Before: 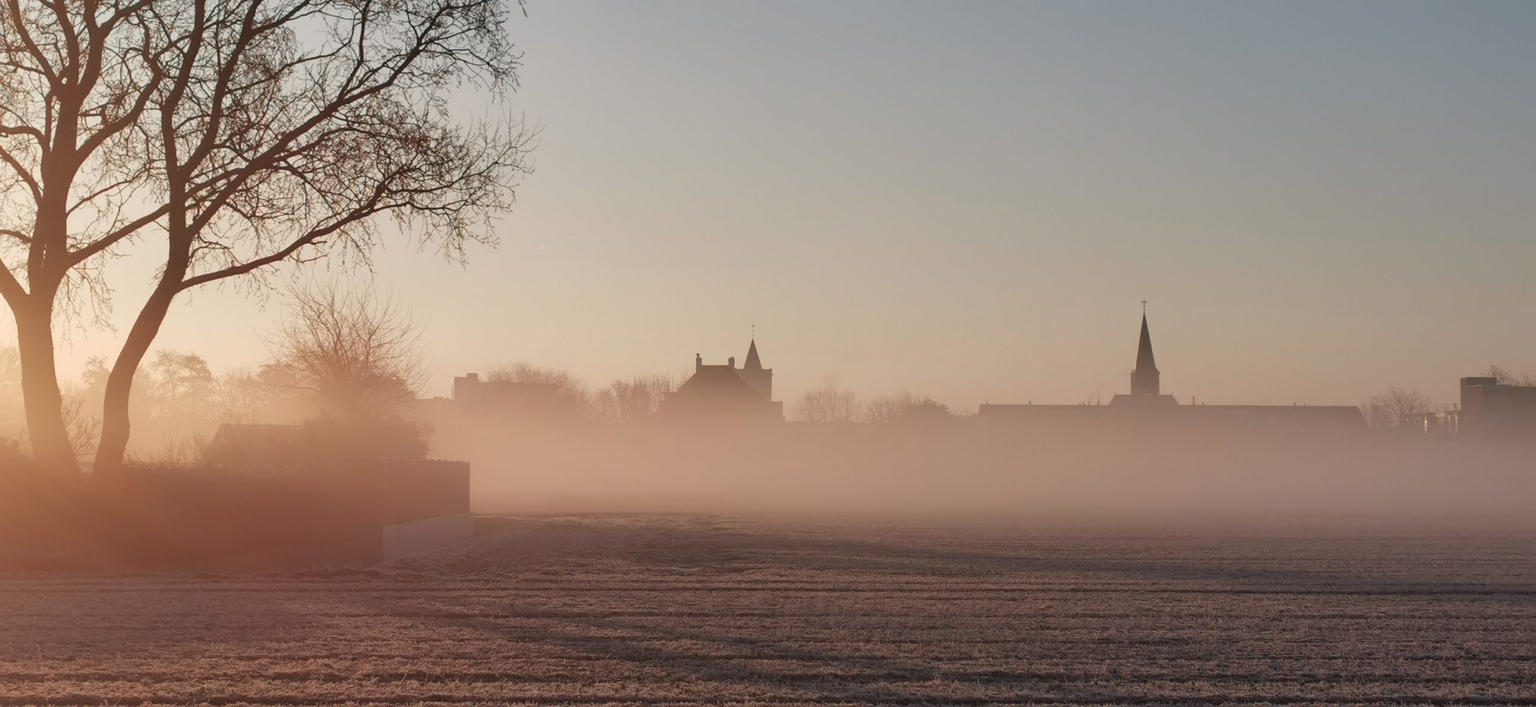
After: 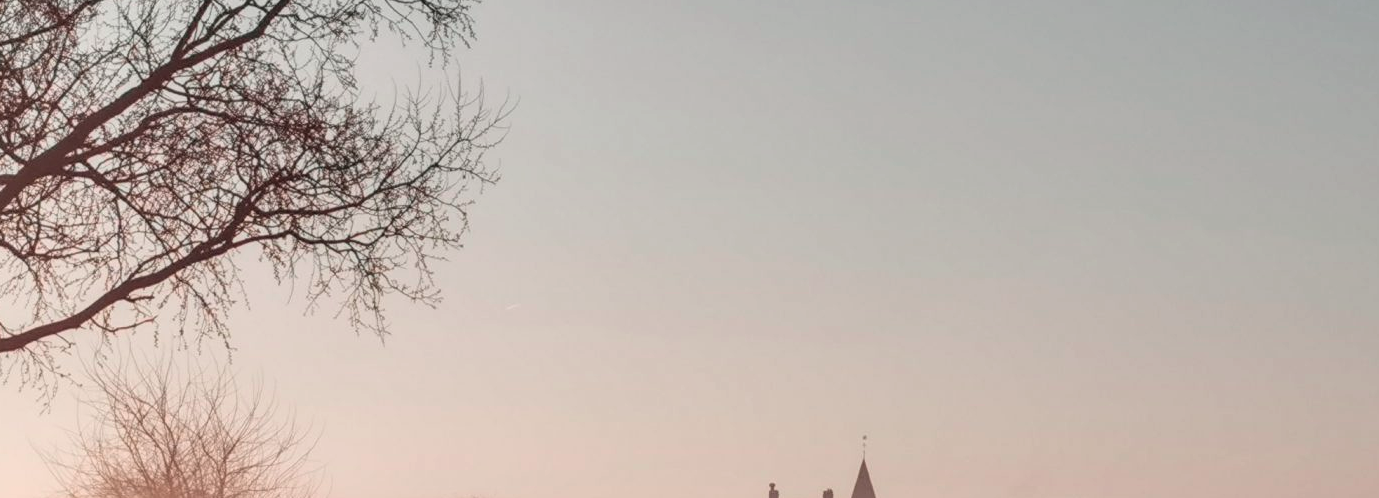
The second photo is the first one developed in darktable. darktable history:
crop: left 15.306%, top 9.065%, right 30.789%, bottom 48.638%
local contrast: on, module defaults
tone curve: curves: ch0 [(0, 0.046) (0.04, 0.074) (0.831, 0.861) (1, 1)]; ch1 [(0, 0) (0.146, 0.159) (0.338, 0.365) (0.417, 0.455) (0.489, 0.486) (0.504, 0.502) (0.529, 0.537) (0.563, 0.567) (1, 1)]; ch2 [(0, 0) (0.307, 0.298) (0.388, 0.375) (0.443, 0.456) (0.485, 0.492) (0.544, 0.525) (1, 1)], color space Lab, independent channels, preserve colors none
